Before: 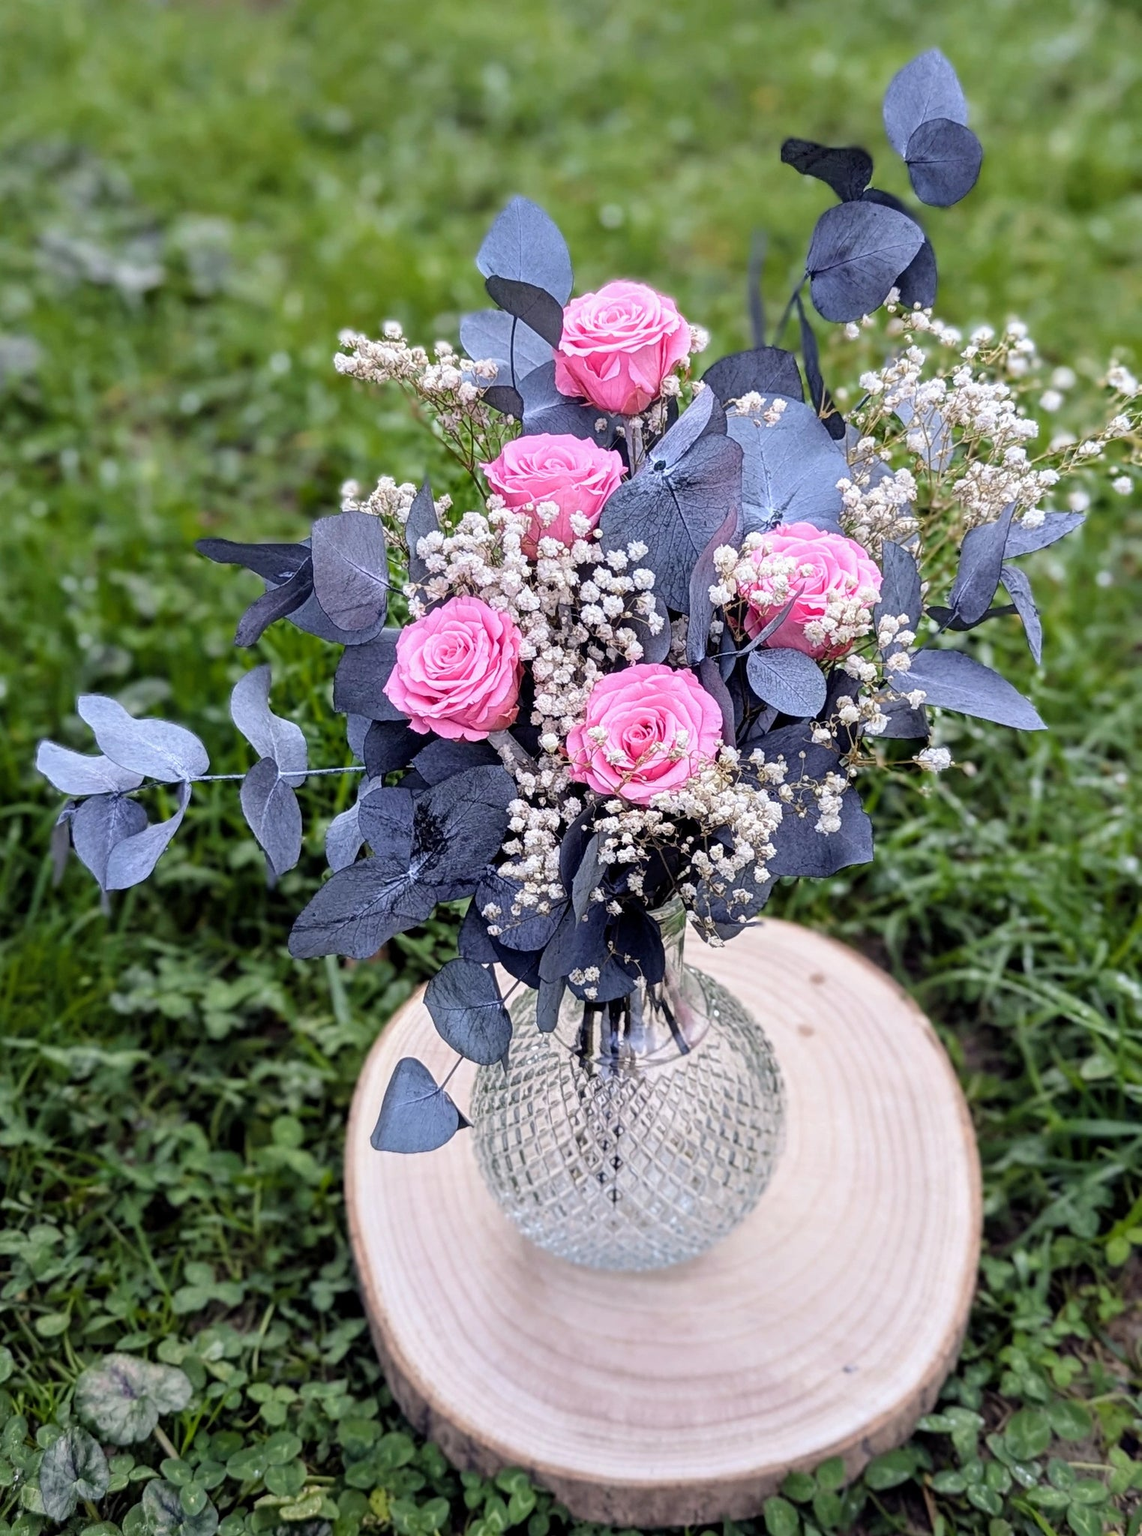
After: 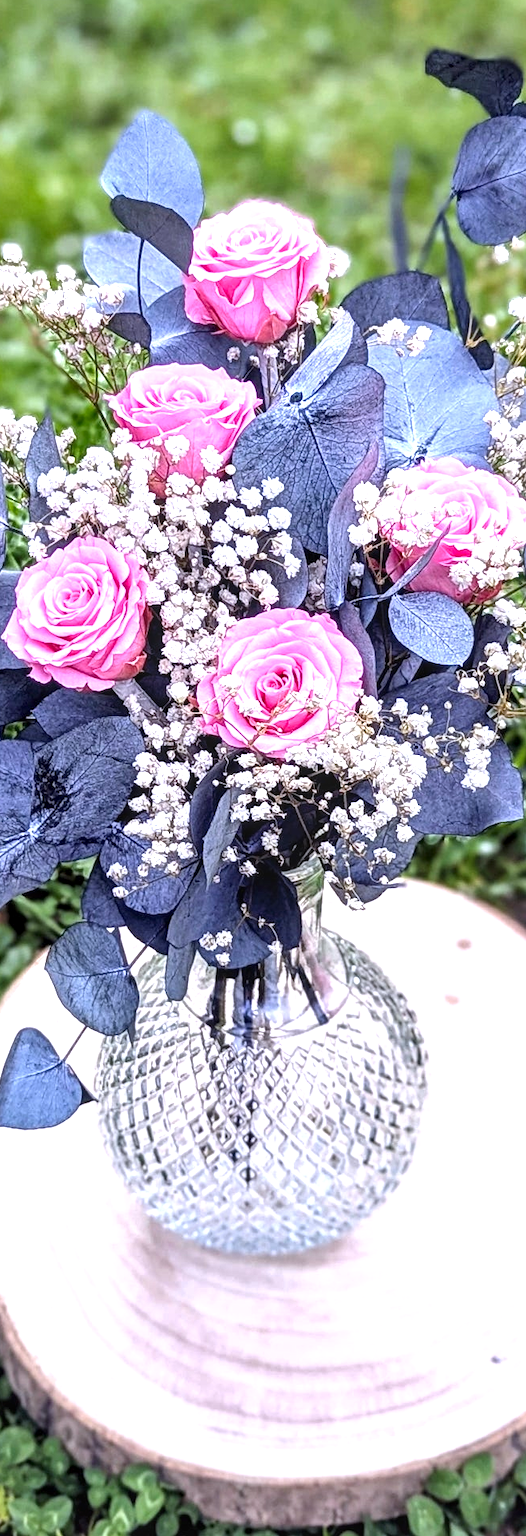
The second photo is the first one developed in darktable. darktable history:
shadows and highlights: shadows 35, highlights -35, soften with gaussian
exposure: black level correction 0, exposure 0.877 EV, compensate exposure bias true, compensate highlight preservation false
local contrast: on, module defaults
white balance: red 0.984, blue 1.059
crop: left 33.452%, top 6.025%, right 23.155%
